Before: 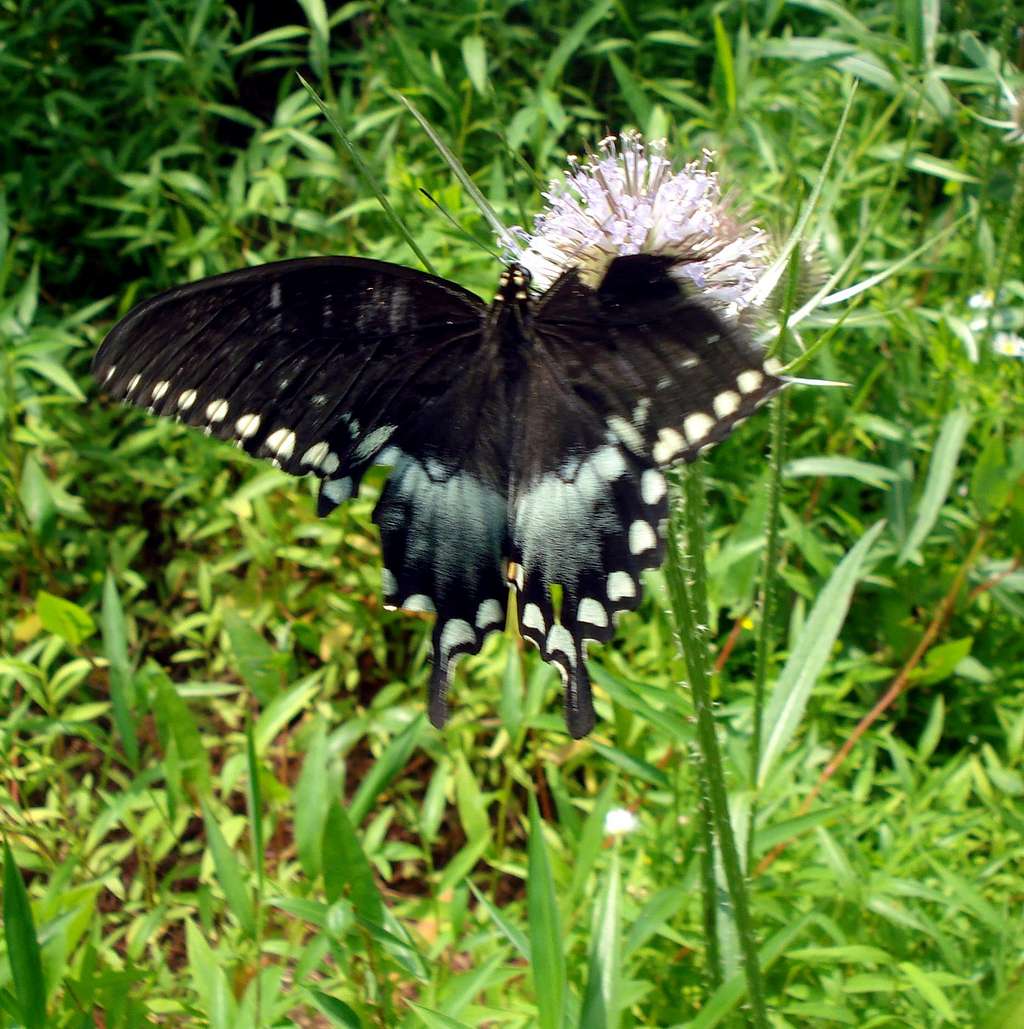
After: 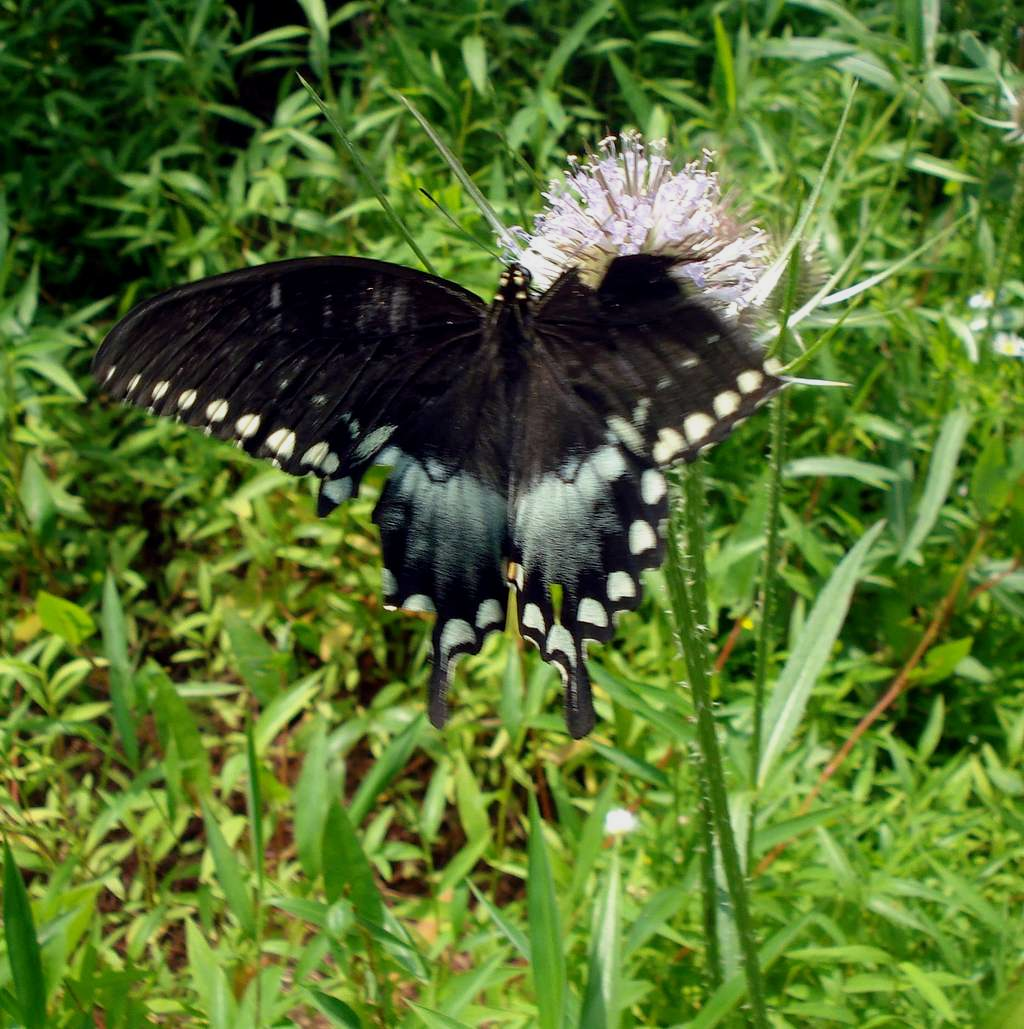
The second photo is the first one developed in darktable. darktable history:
exposure: exposure -0.269 EV, compensate exposure bias true, compensate highlight preservation false
tone equalizer: mask exposure compensation -0.503 EV
